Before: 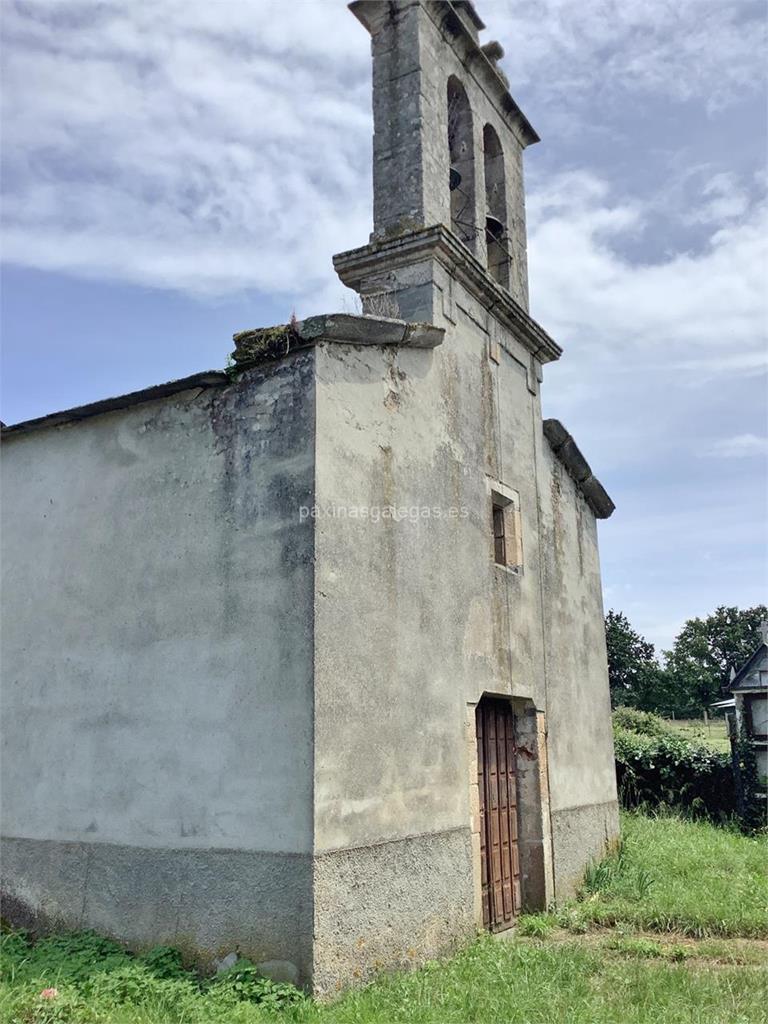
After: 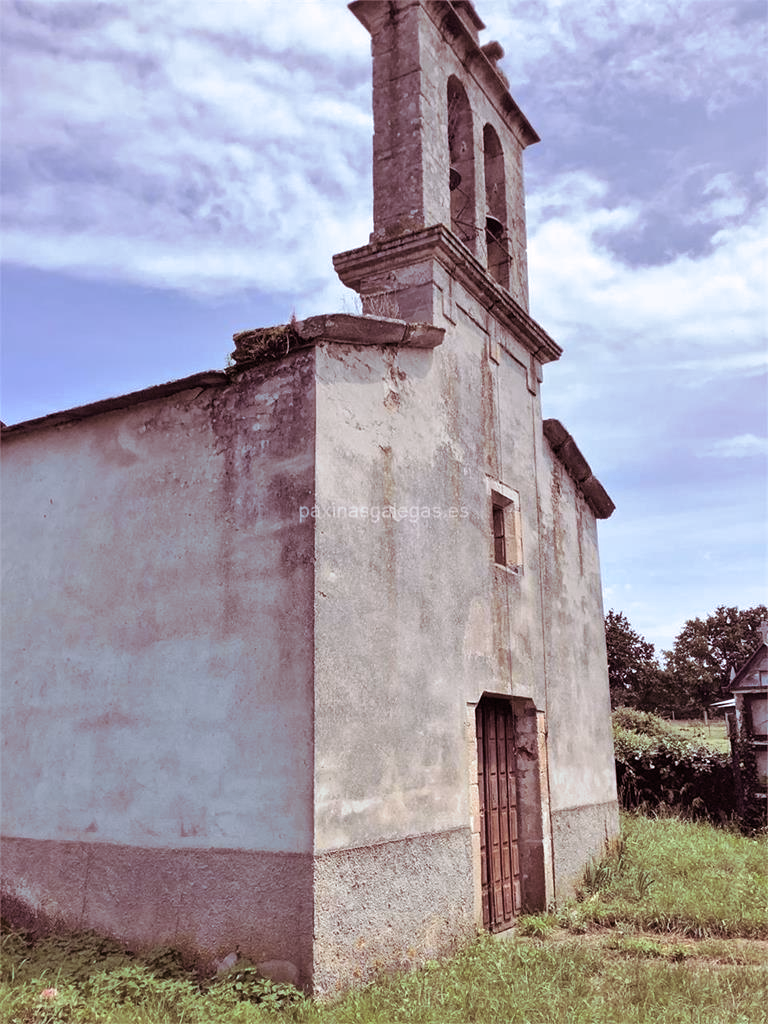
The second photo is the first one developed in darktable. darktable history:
white balance: red 1.05, blue 1.072
split-toning: highlights › hue 180°
tone equalizer: on, module defaults
